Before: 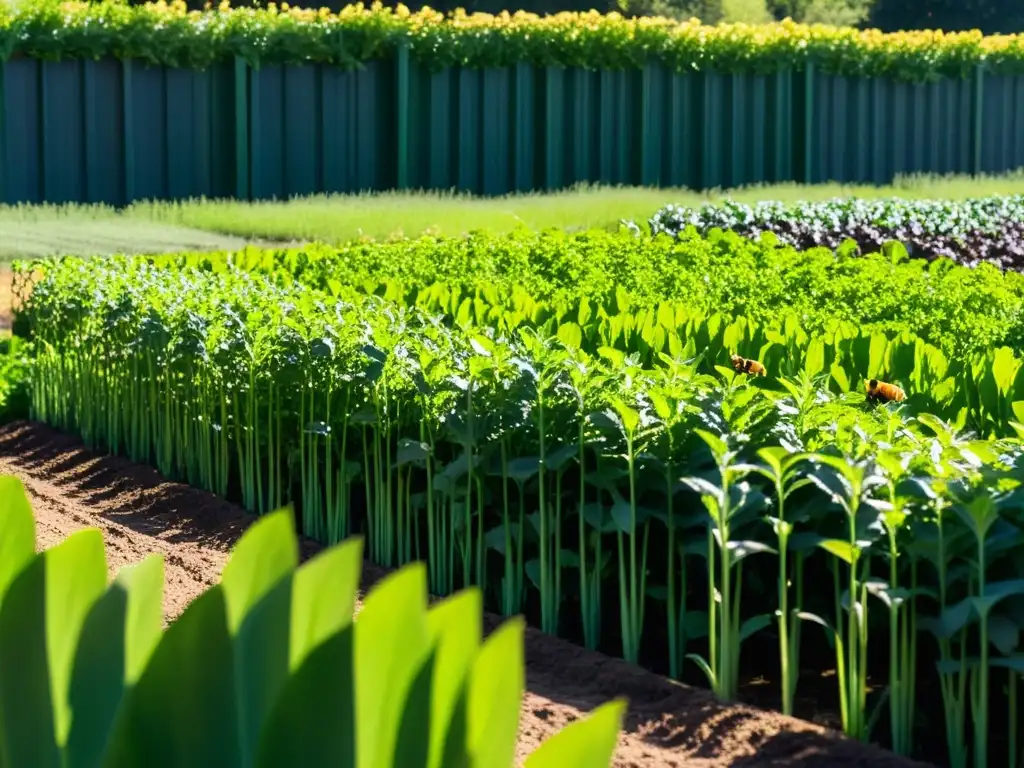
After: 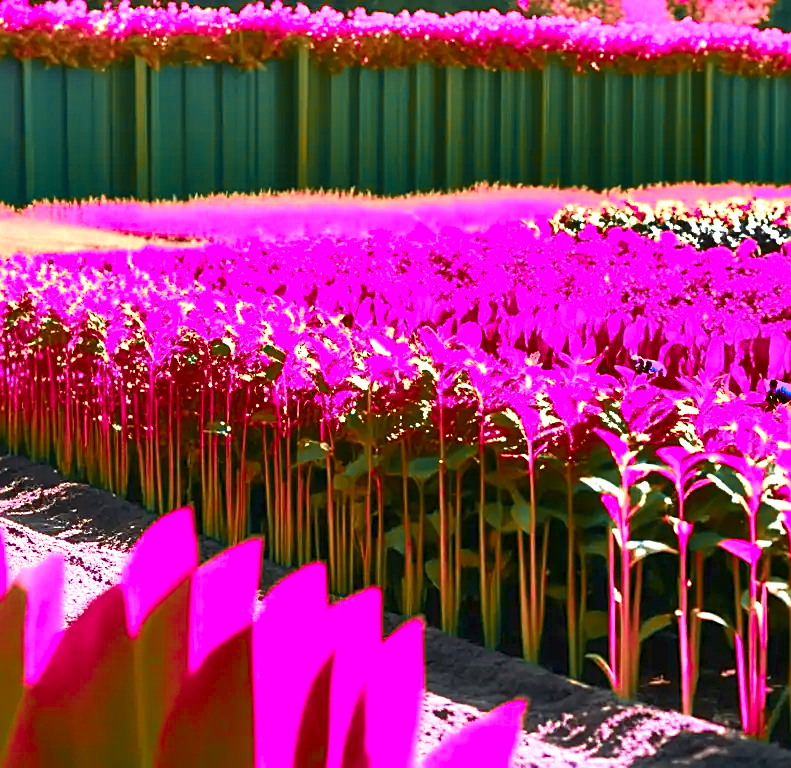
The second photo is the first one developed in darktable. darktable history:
exposure: black level correction 0, exposure 1.701 EV, compensate exposure bias true, compensate highlight preservation false
shadows and highlights: radius 171.56, shadows 27.29, white point adjustment 3.07, highlights -68.25, soften with gaussian
color zones: curves: ch0 [(0.826, 0.353)]; ch1 [(0.242, 0.647) (0.889, 0.342)]; ch2 [(0.246, 0.089) (0.969, 0.068)]
crop: left 9.848%, right 12.874%
sharpen: on, module defaults
color correction: highlights a* -6.45, highlights b* 0.357
